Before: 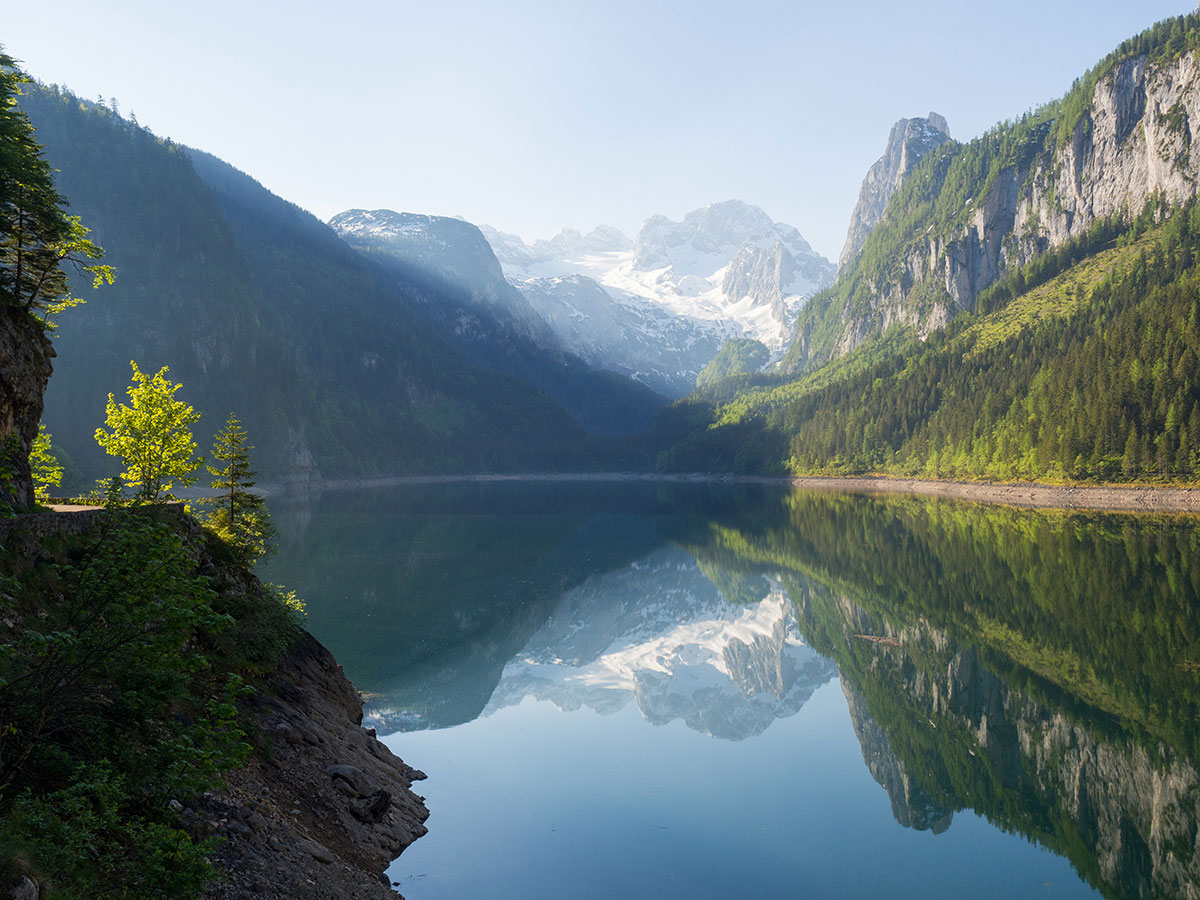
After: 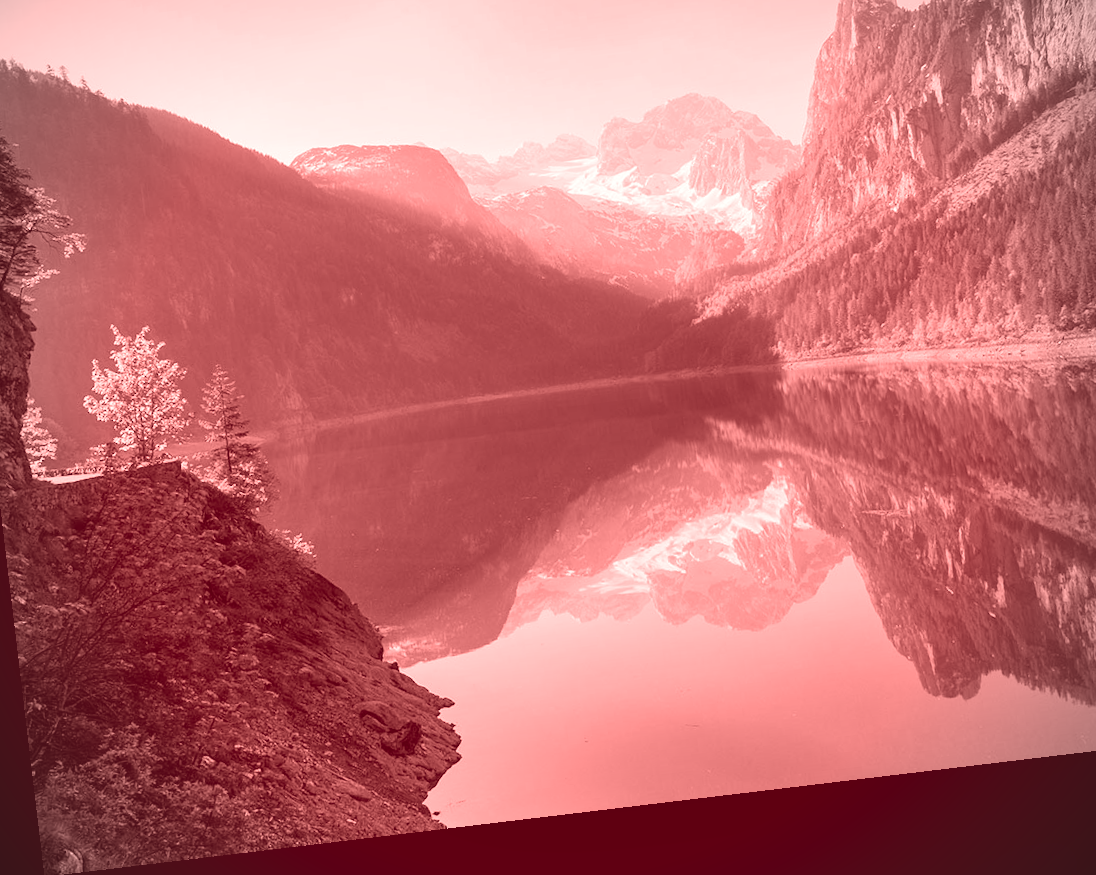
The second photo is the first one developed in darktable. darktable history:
colorize: saturation 60%, source mix 100%
vignetting: on, module defaults
exposure: black level correction 0.001, compensate highlight preservation false
crop and rotate: left 4.842%, top 15.51%, right 10.668%
shadows and highlights: soften with gaussian
rotate and perspective: rotation -6.83°, automatic cropping off
color balance: lift [1.004, 1.002, 1.002, 0.998], gamma [1, 1.007, 1.002, 0.993], gain [1, 0.977, 1.013, 1.023], contrast -3.64%
